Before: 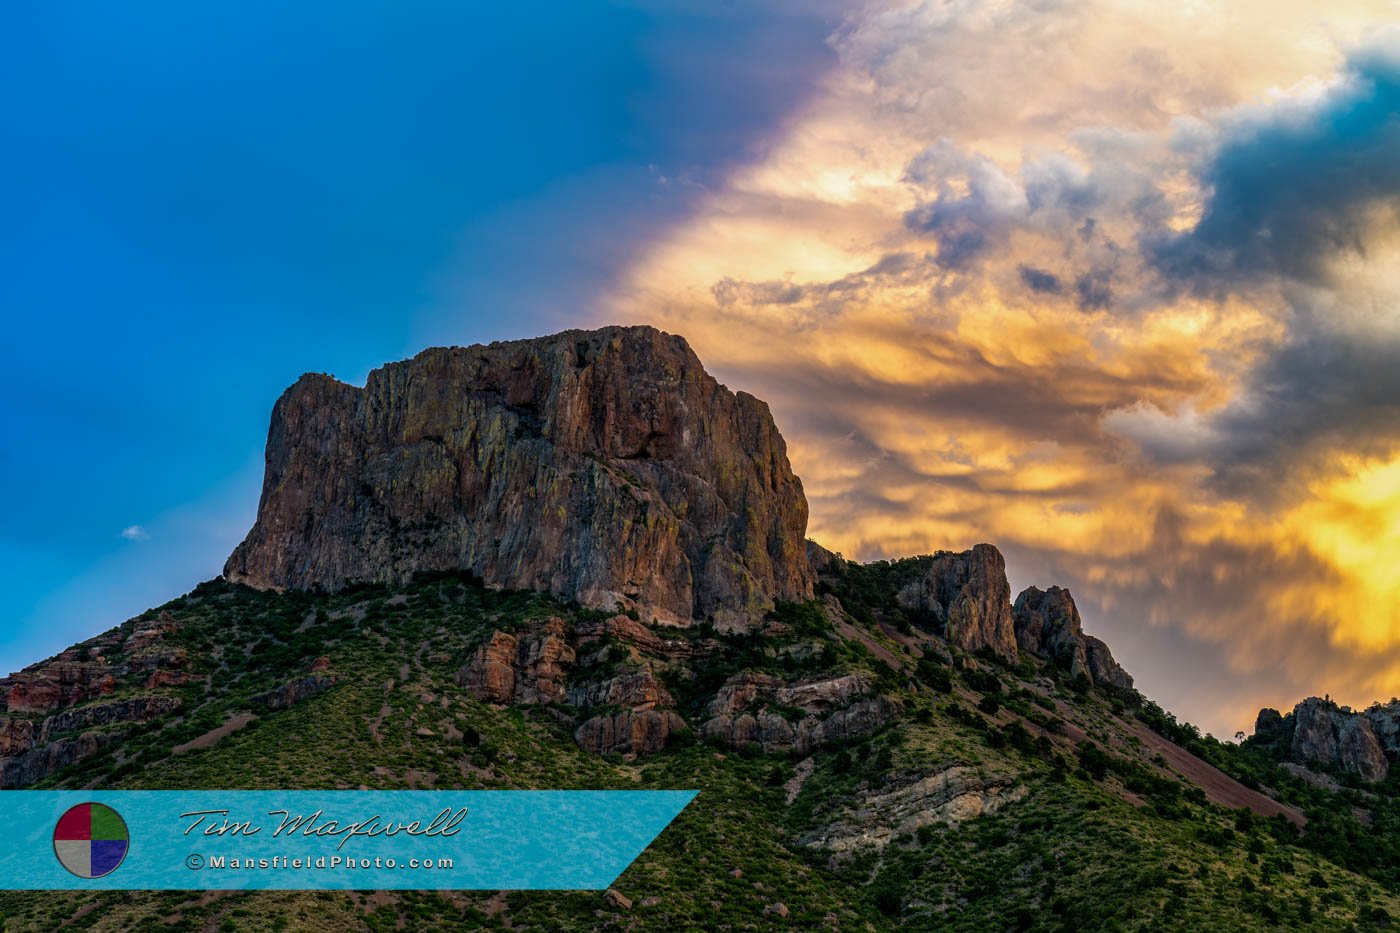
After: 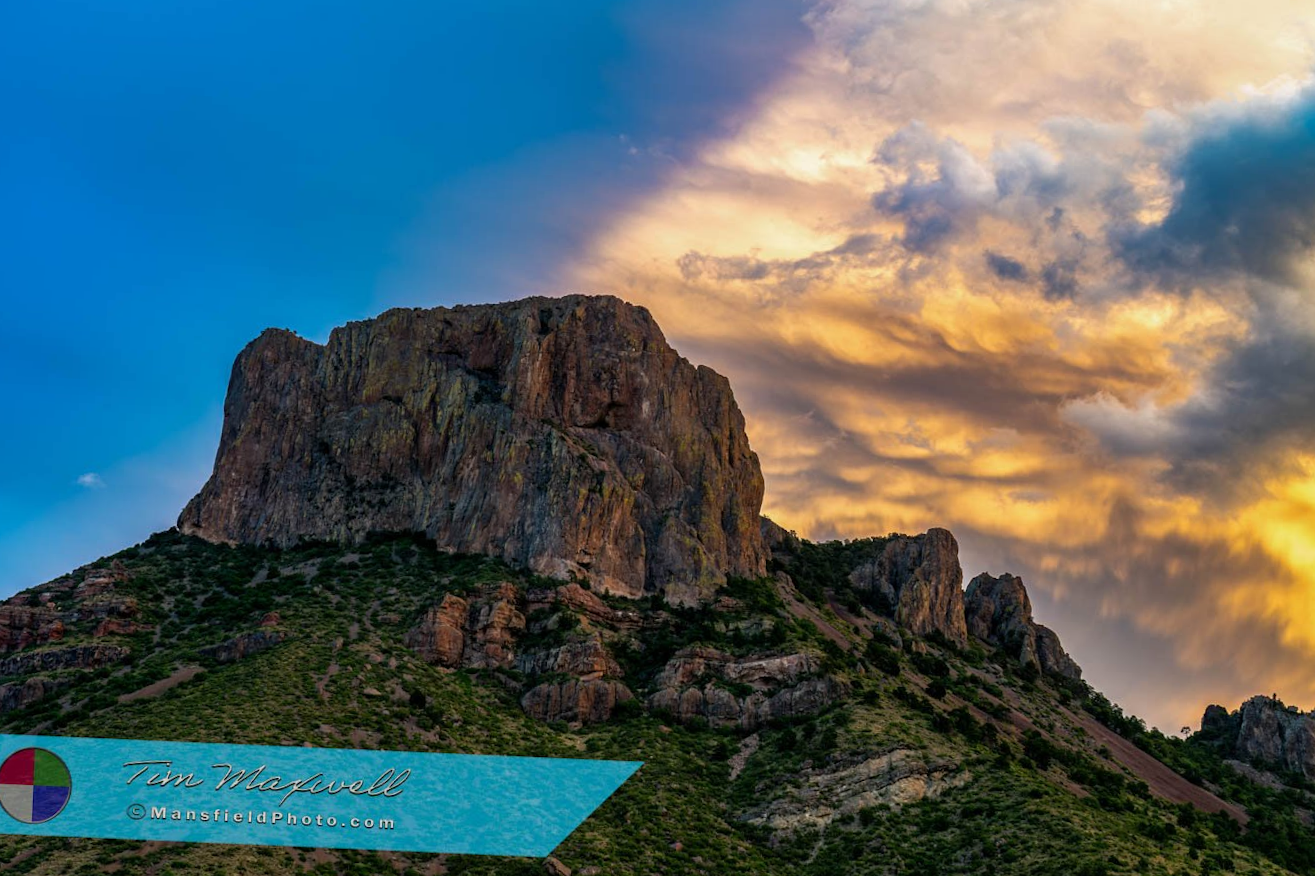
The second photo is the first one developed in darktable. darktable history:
crop and rotate: angle -2.48°
